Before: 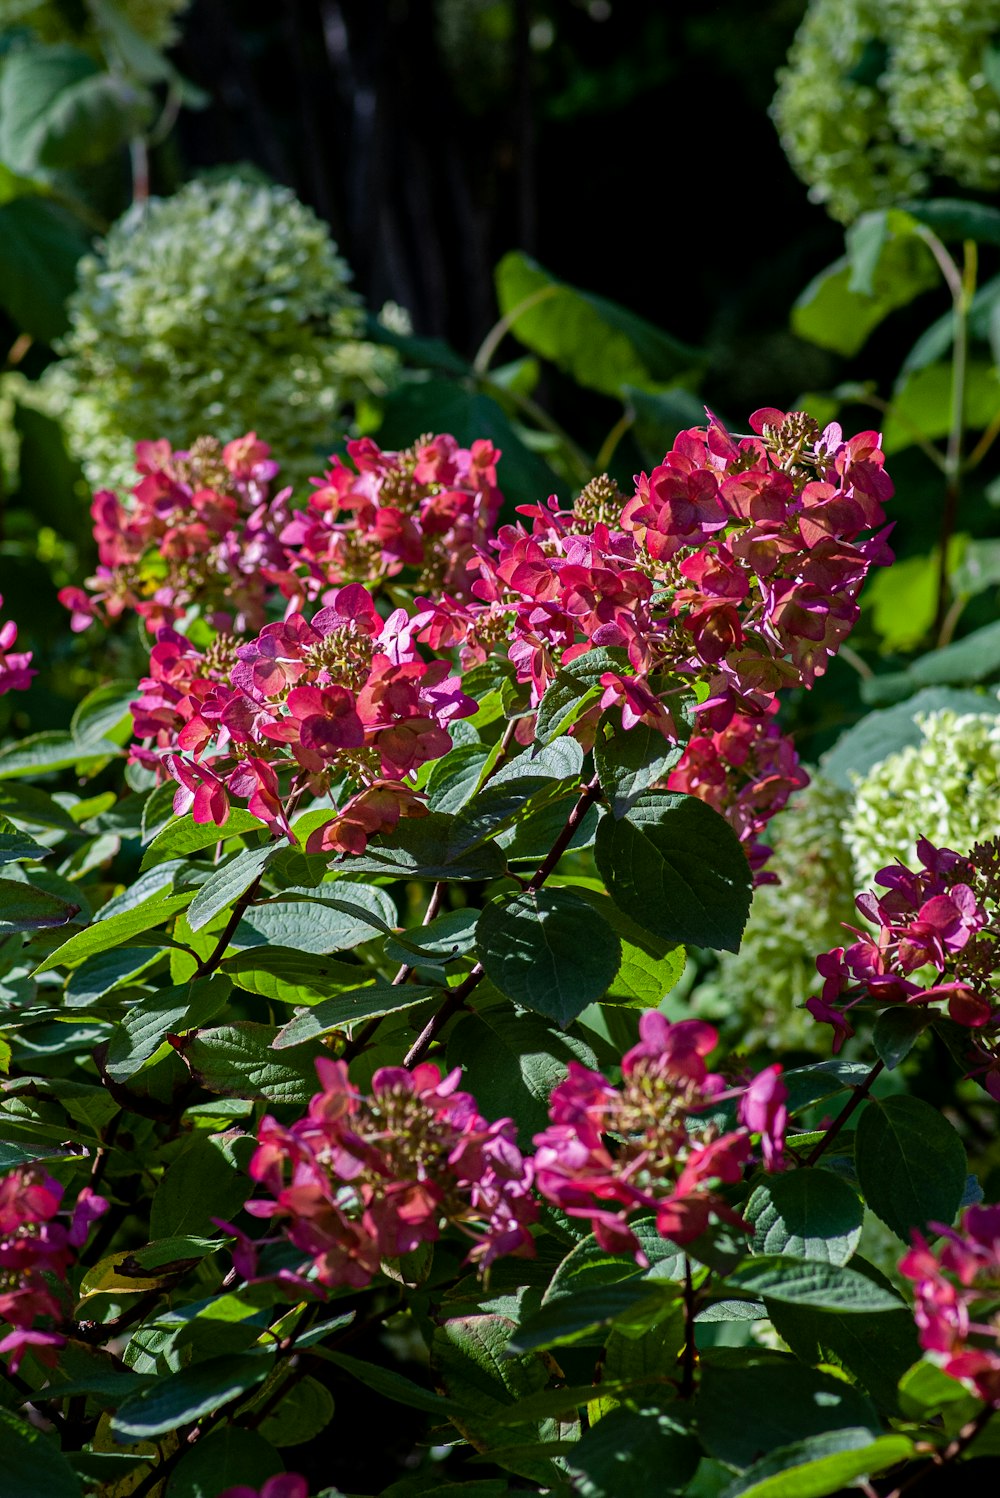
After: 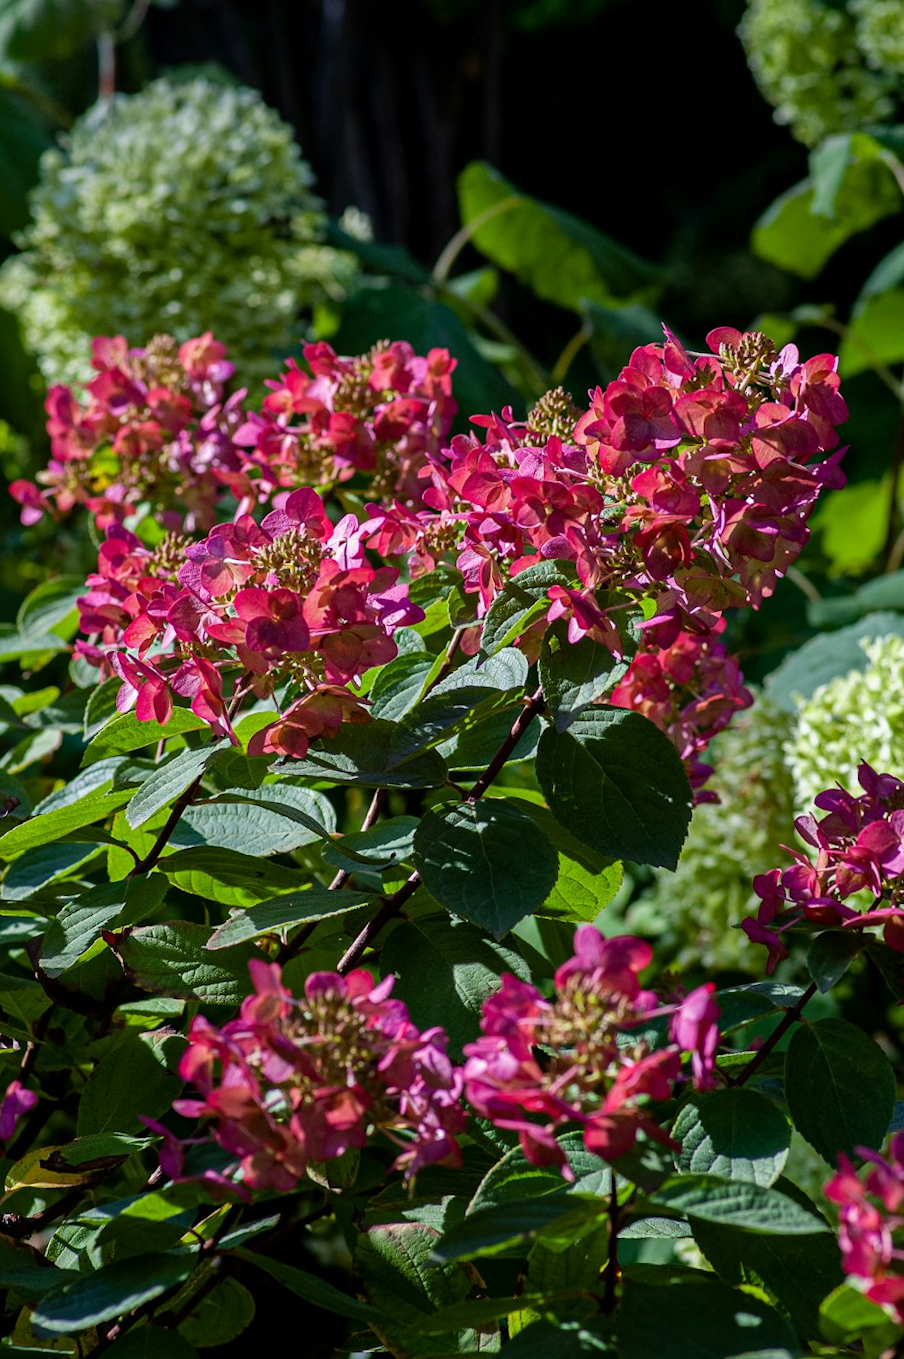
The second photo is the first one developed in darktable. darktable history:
crop and rotate: angle -2.12°, left 3.114%, top 3.721%, right 1.487%, bottom 0.562%
